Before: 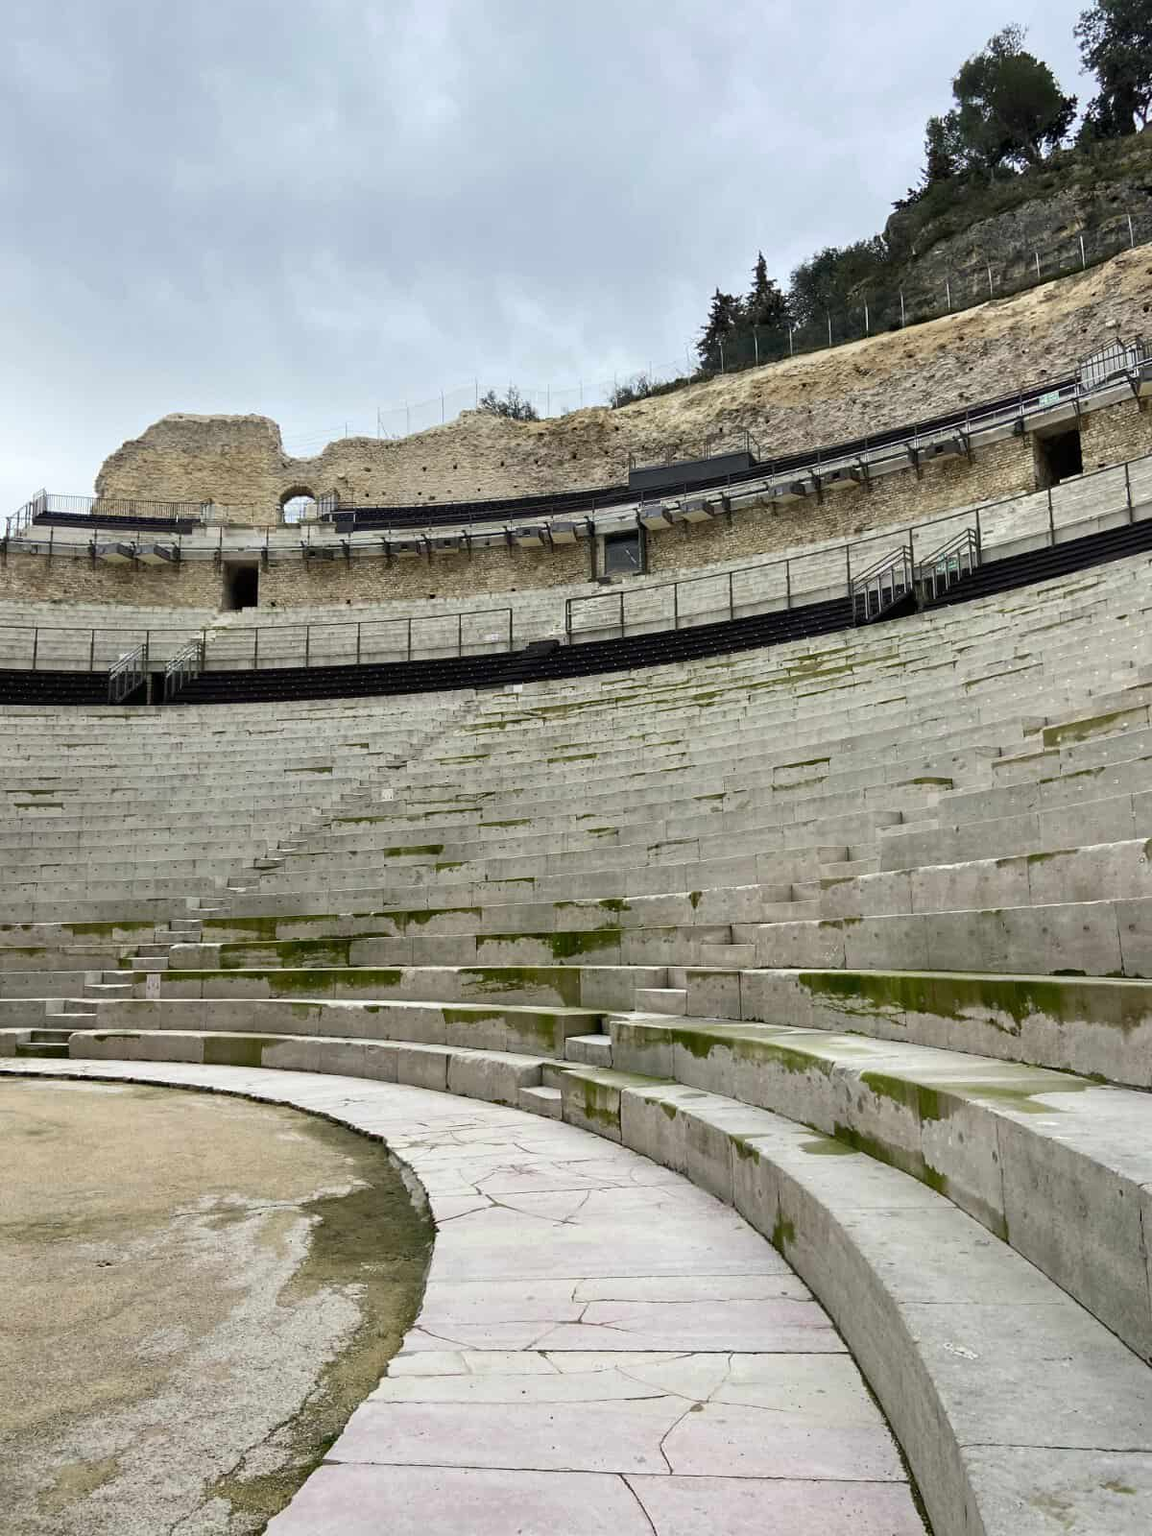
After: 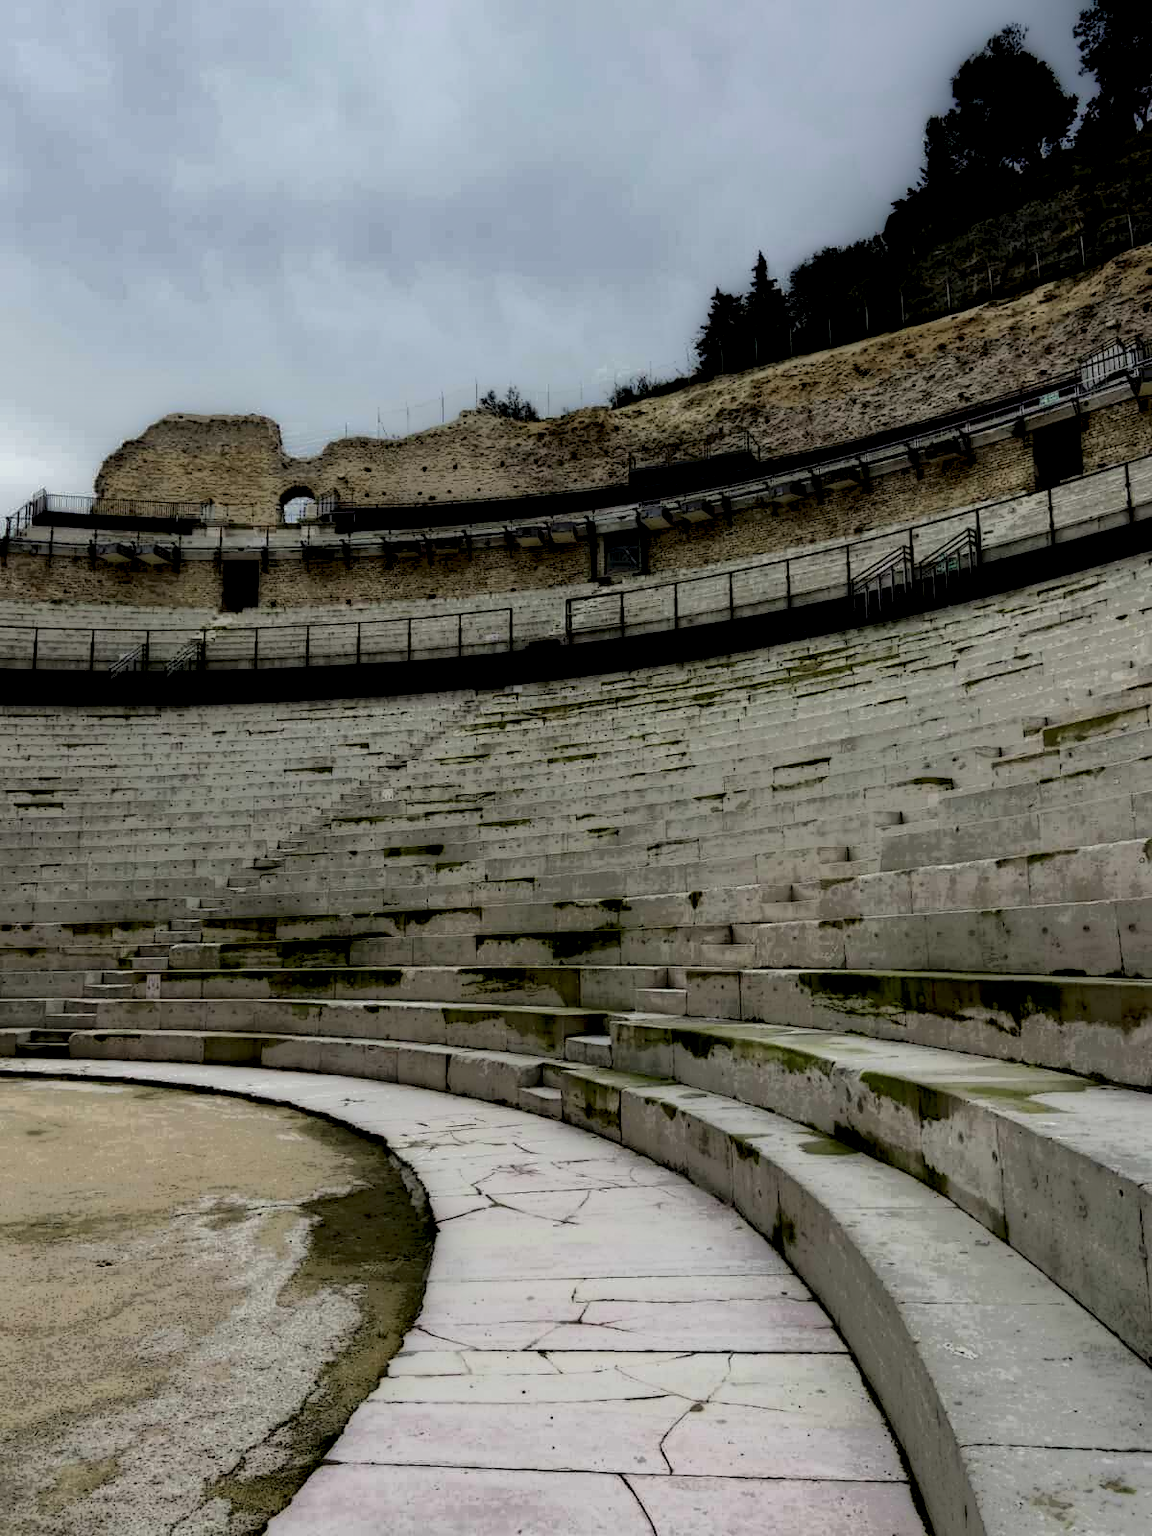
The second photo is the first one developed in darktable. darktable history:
local contrast: highlights 4%, shadows 214%, detail 164%, midtone range 0.003
